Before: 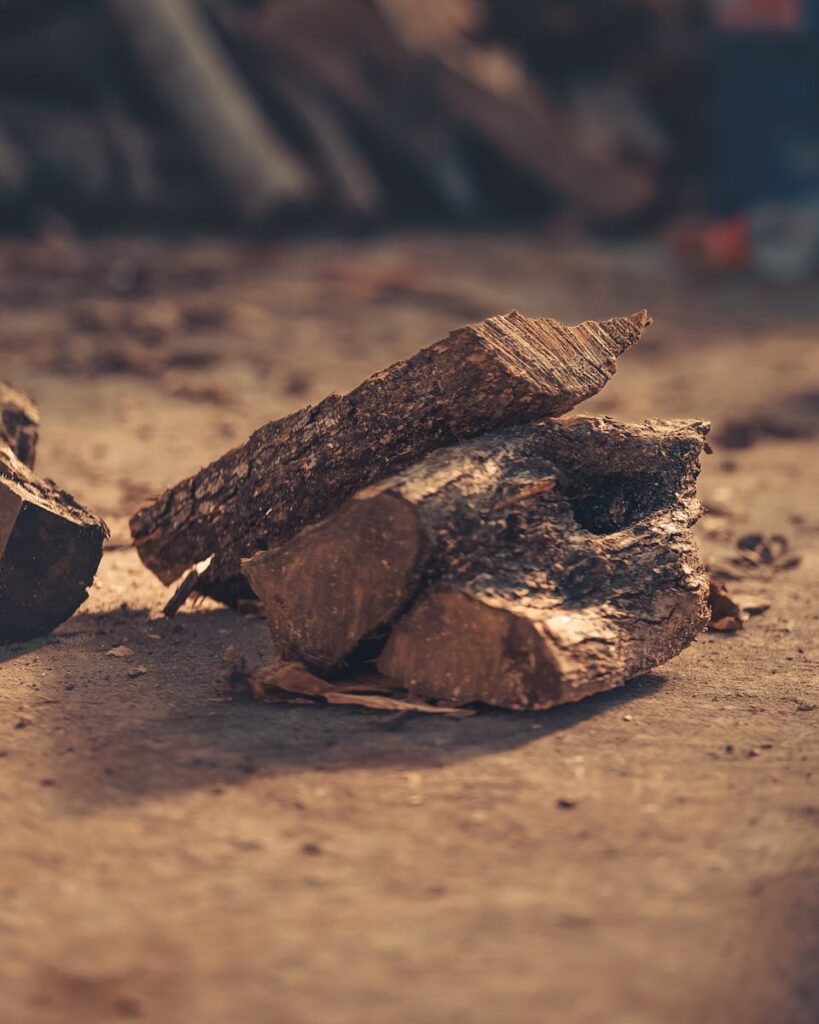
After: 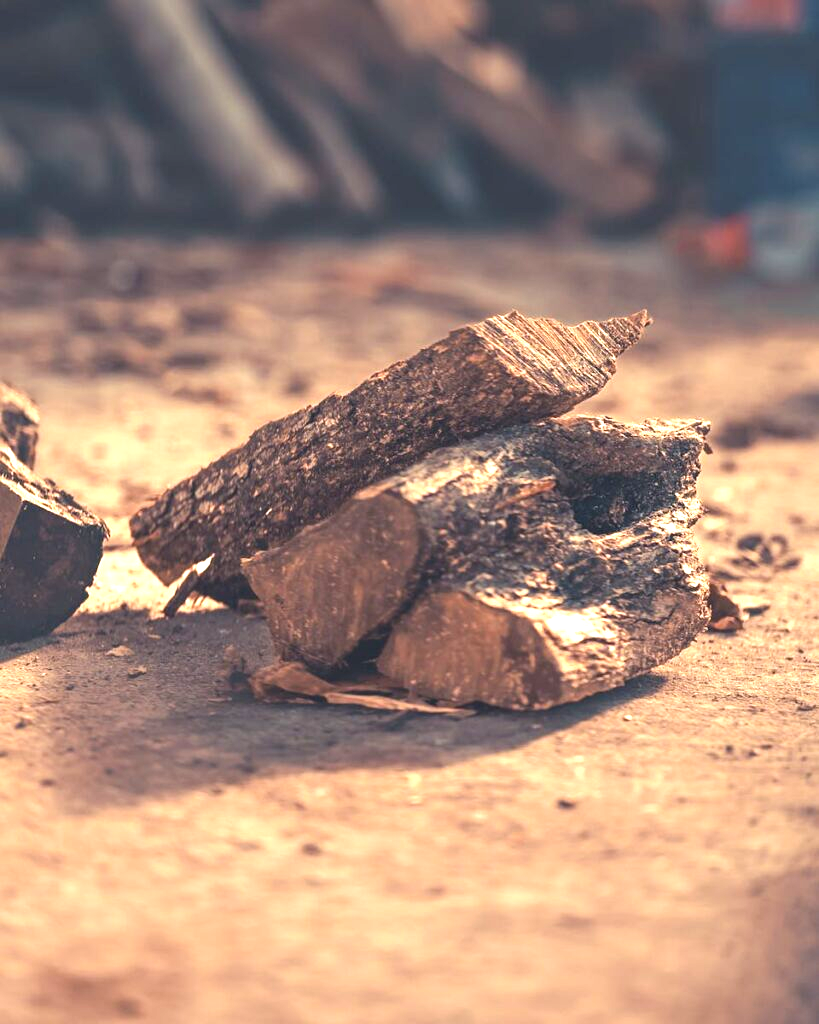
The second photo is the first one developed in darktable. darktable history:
exposure: black level correction 0, exposure 1.379 EV, compensate exposure bias true, compensate highlight preservation false
